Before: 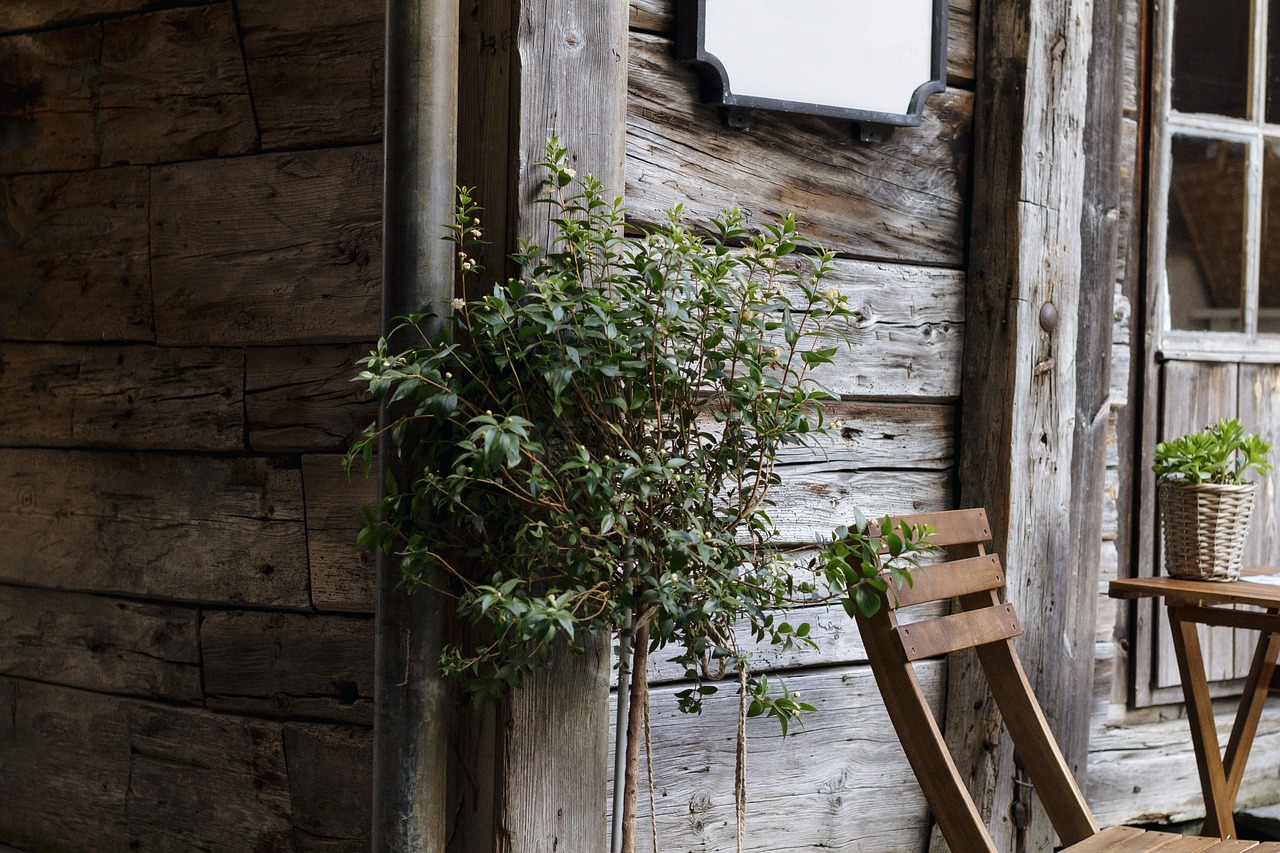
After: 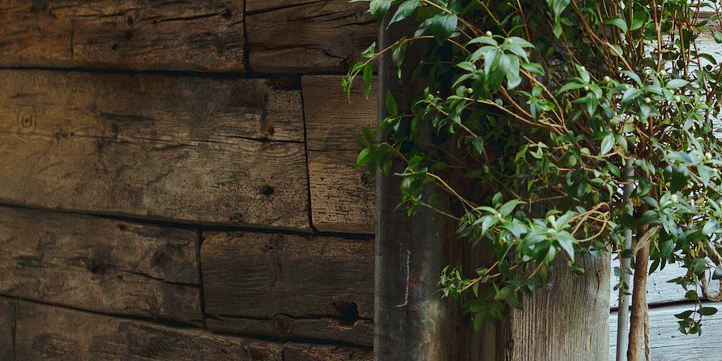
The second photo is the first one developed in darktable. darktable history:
base curve: curves: ch0 [(0, 0) (0.028, 0.03) (0.121, 0.232) (0.46, 0.748) (0.859, 0.968) (1, 1)], exposure shift 0.01, preserve colors none
crop: top 44.484%, right 43.58%, bottom 13.148%
color balance rgb: highlights gain › chroma 4.121%, highlights gain › hue 202.13°, perceptual saturation grading › global saturation -10.066%, perceptual saturation grading › highlights -26.805%, perceptual saturation grading › shadows 21.745%, perceptual brilliance grading › global brilliance -1.17%, perceptual brilliance grading › highlights -1.762%, perceptual brilliance grading › mid-tones -1.537%, perceptual brilliance grading › shadows -0.819%, contrast -29.699%
